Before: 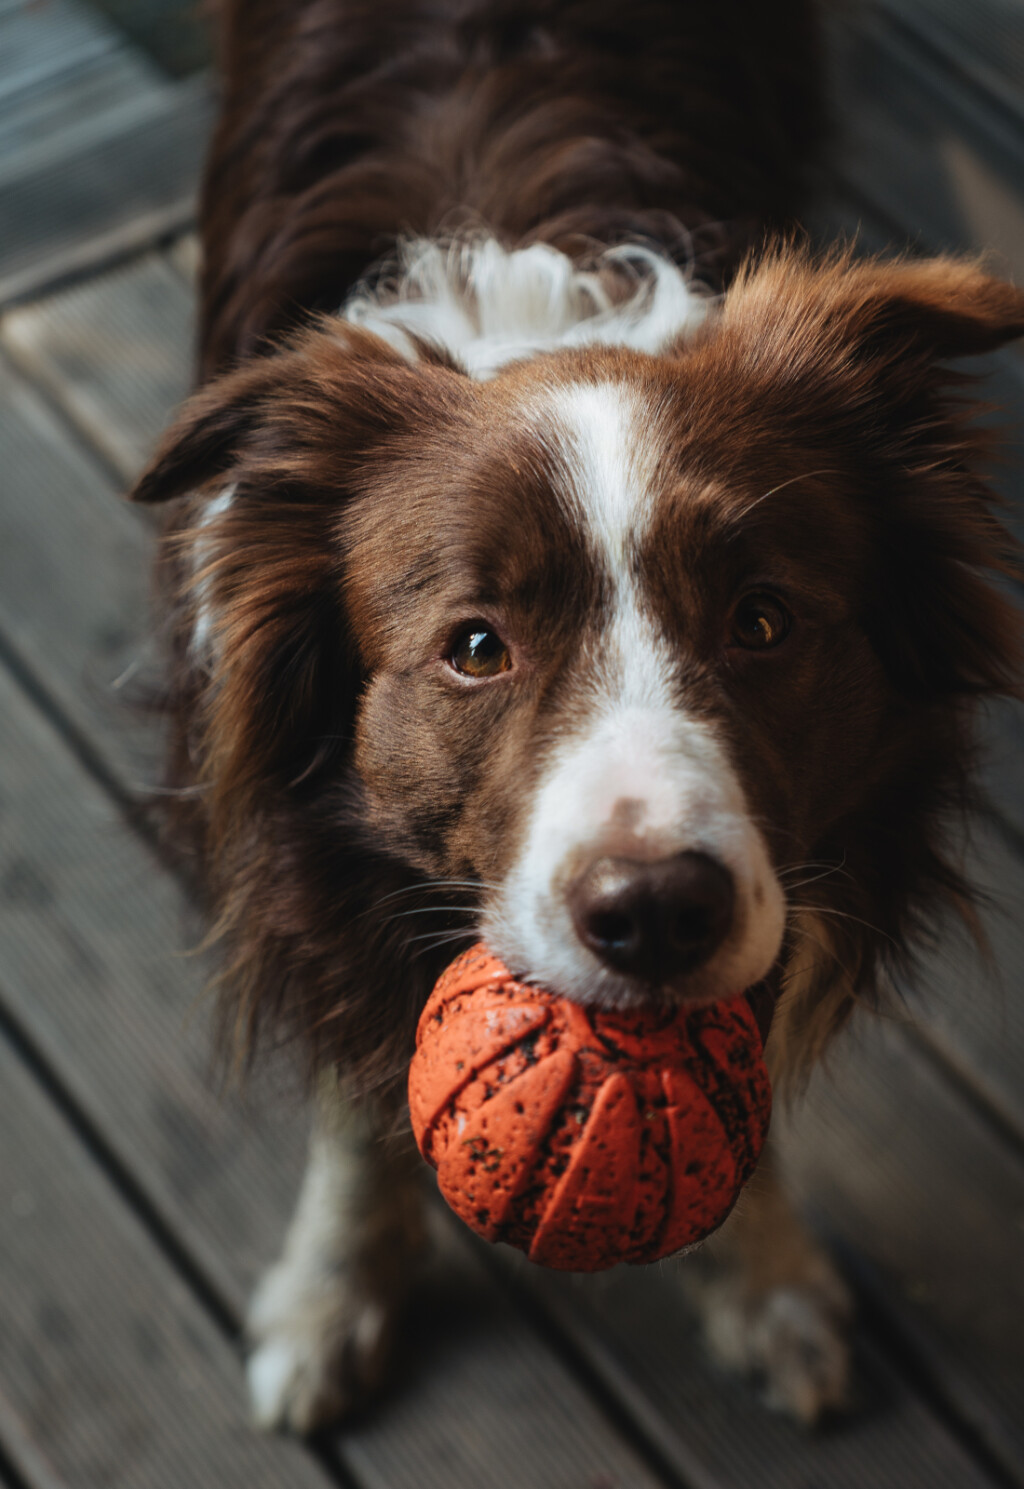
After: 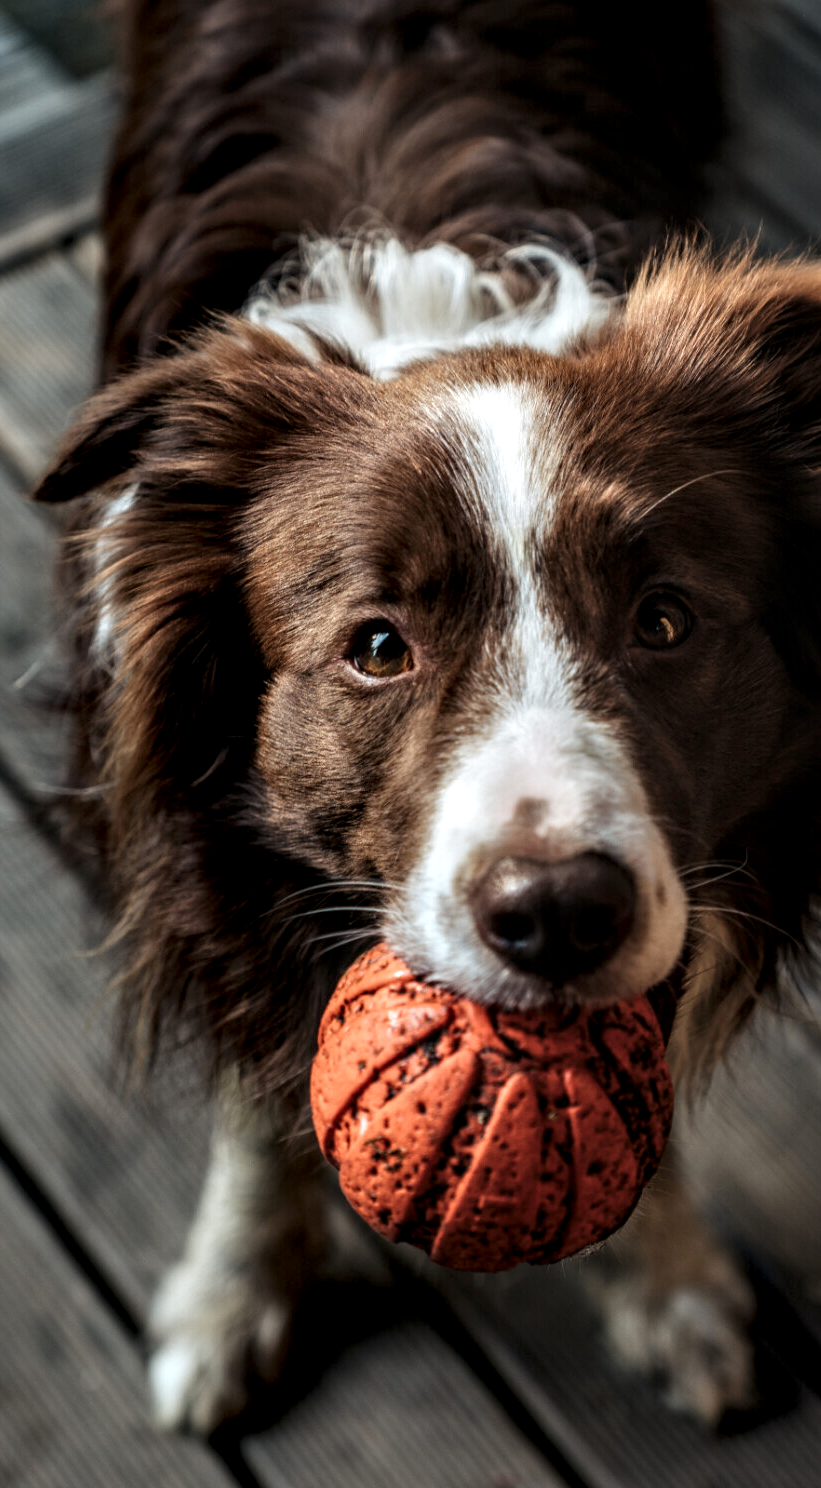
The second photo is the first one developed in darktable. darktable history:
local contrast: highlights 12%, shadows 38%, detail 183%, midtone range 0.471
crop and rotate: left 9.597%, right 10.195%
